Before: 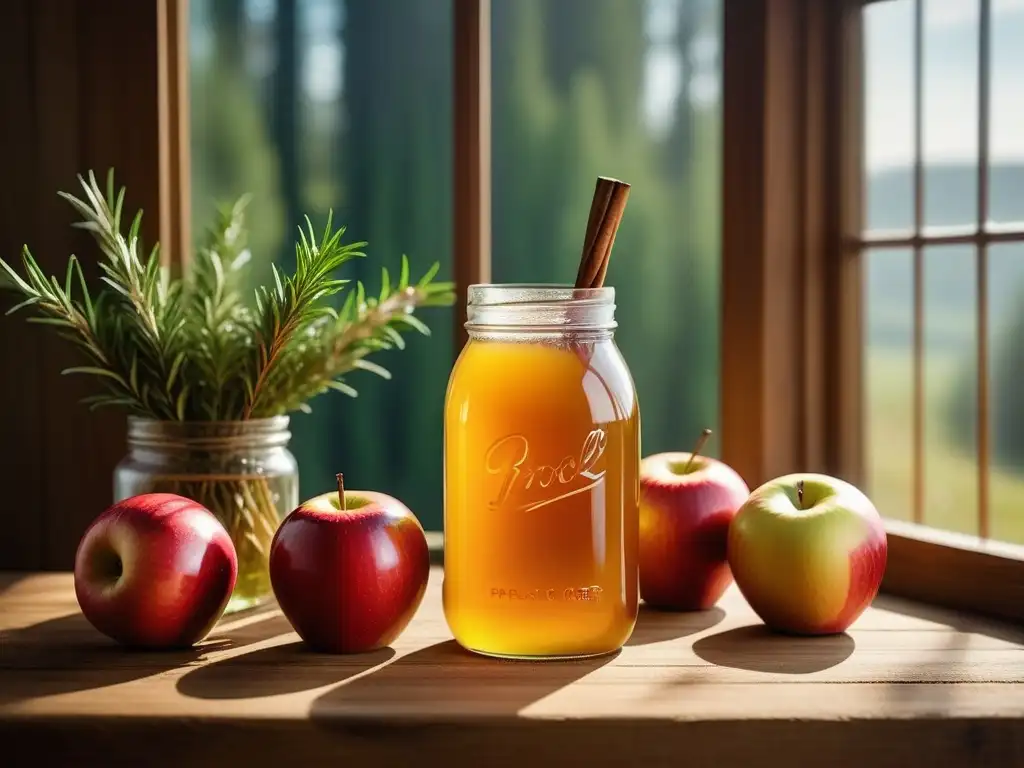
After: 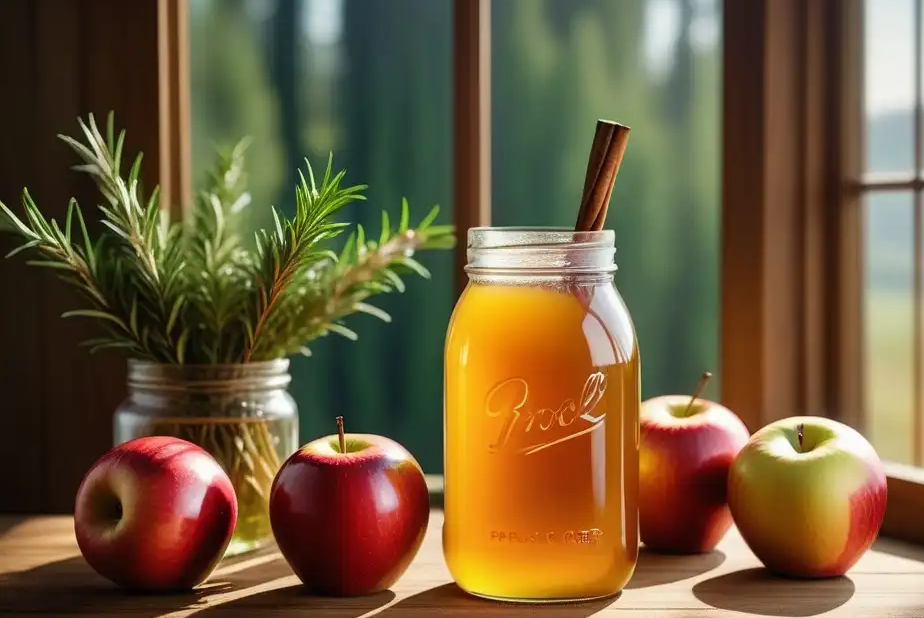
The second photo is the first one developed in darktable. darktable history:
crop: top 7.471%, right 9.709%, bottom 11.971%
exposure: compensate highlight preservation false
